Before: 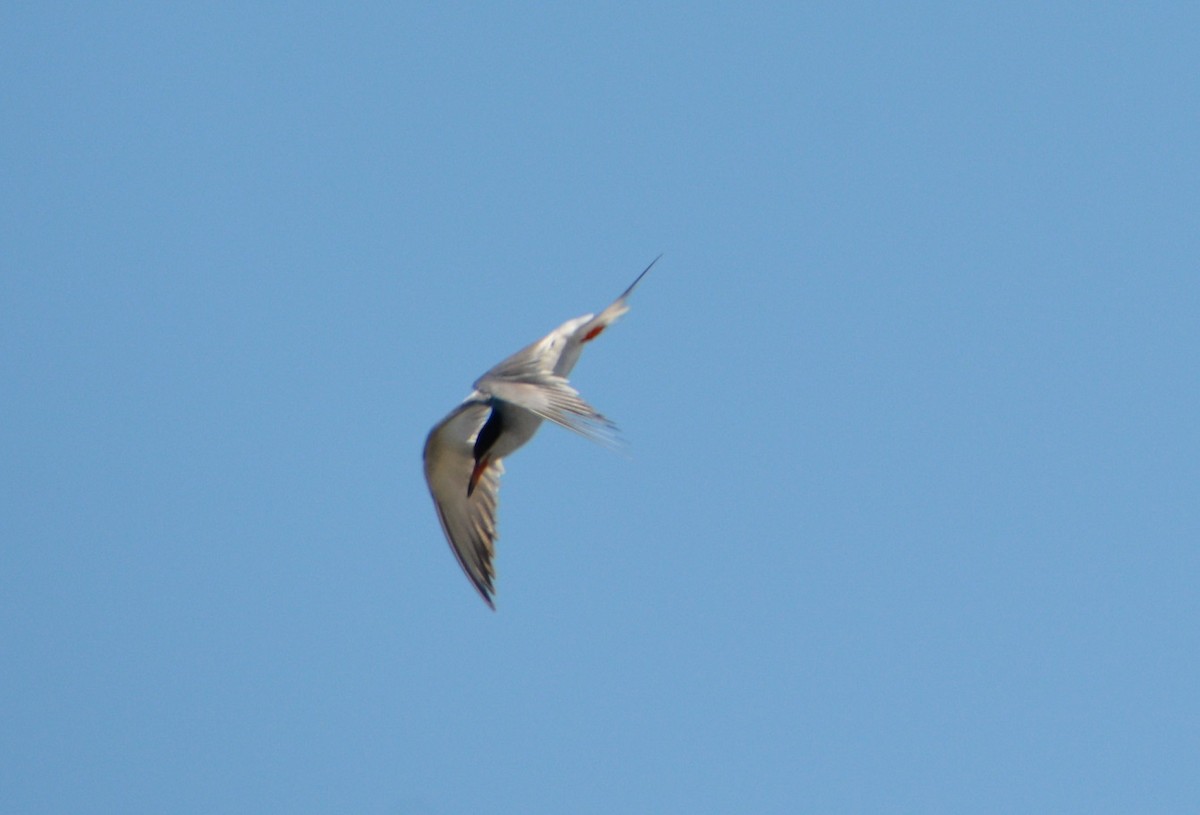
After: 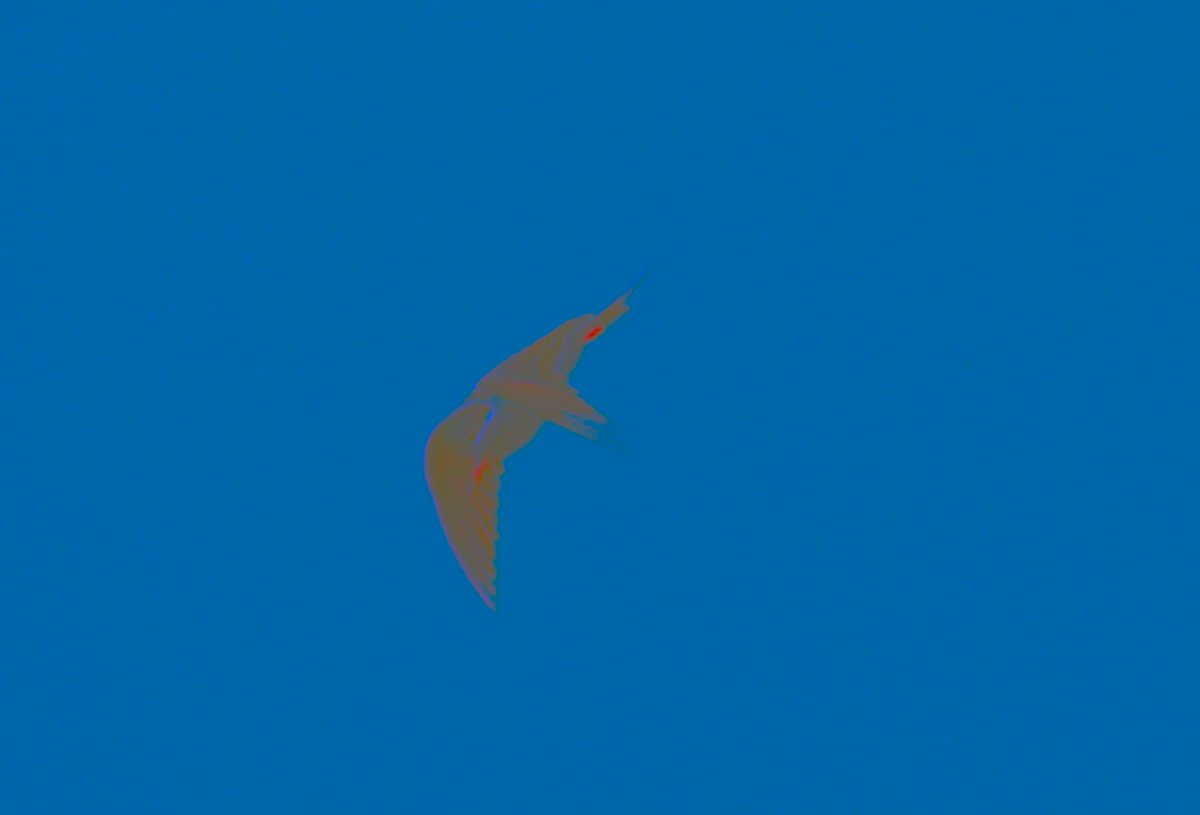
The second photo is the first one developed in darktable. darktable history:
contrast brightness saturation: contrast -0.99, brightness -0.17, saturation 0.75
local contrast: on, module defaults
